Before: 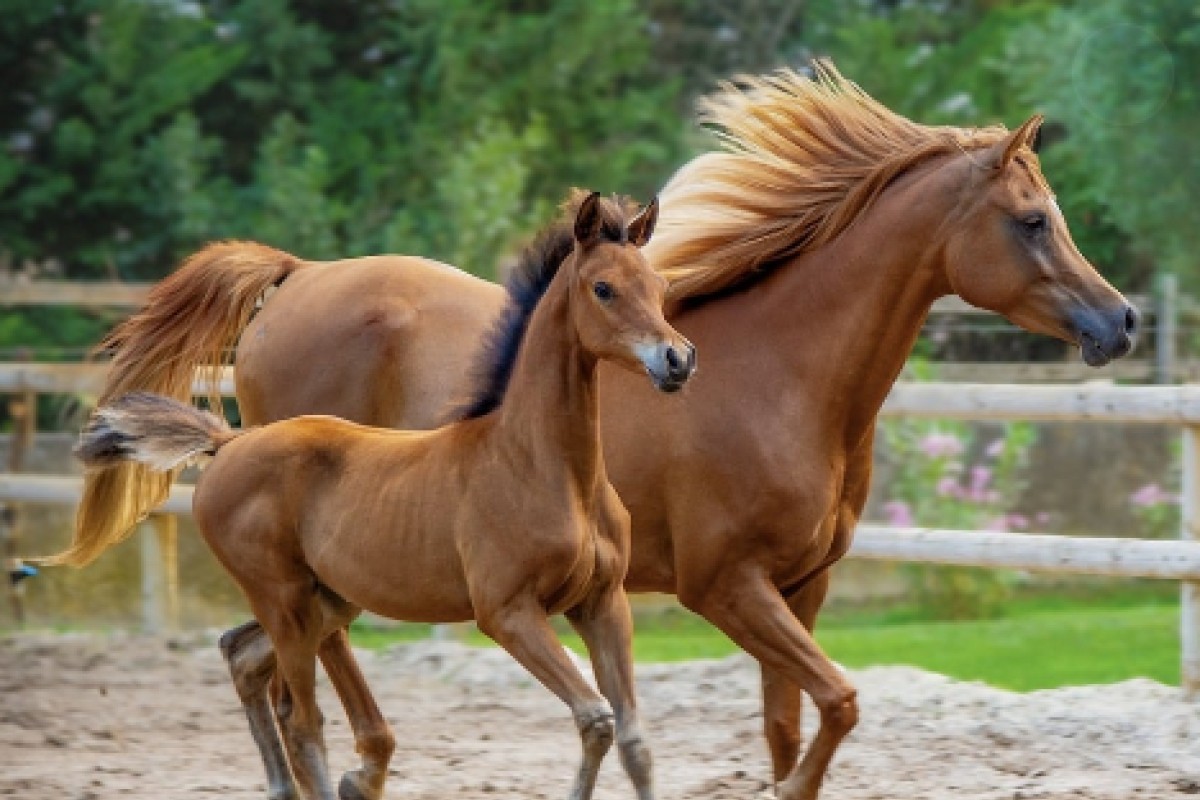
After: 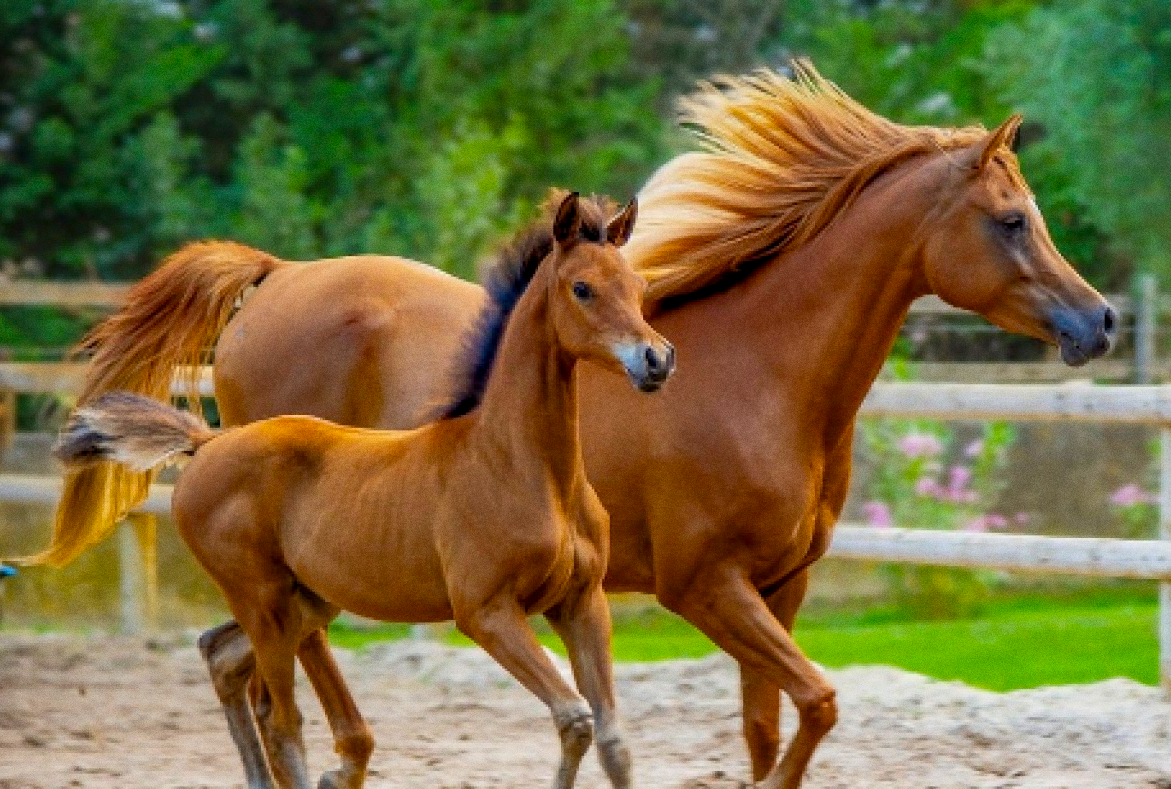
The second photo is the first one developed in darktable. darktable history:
crop and rotate: left 1.774%, right 0.633%, bottom 1.28%
exposure: black level correction 0.004, exposure 0.014 EV, compensate highlight preservation false
color contrast: green-magenta contrast 1.2, blue-yellow contrast 1.2
color balance rgb: linear chroma grading › global chroma 6.48%, perceptual saturation grading › global saturation 12.96%, global vibrance 6.02%
grain: coarseness 0.47 ISO
